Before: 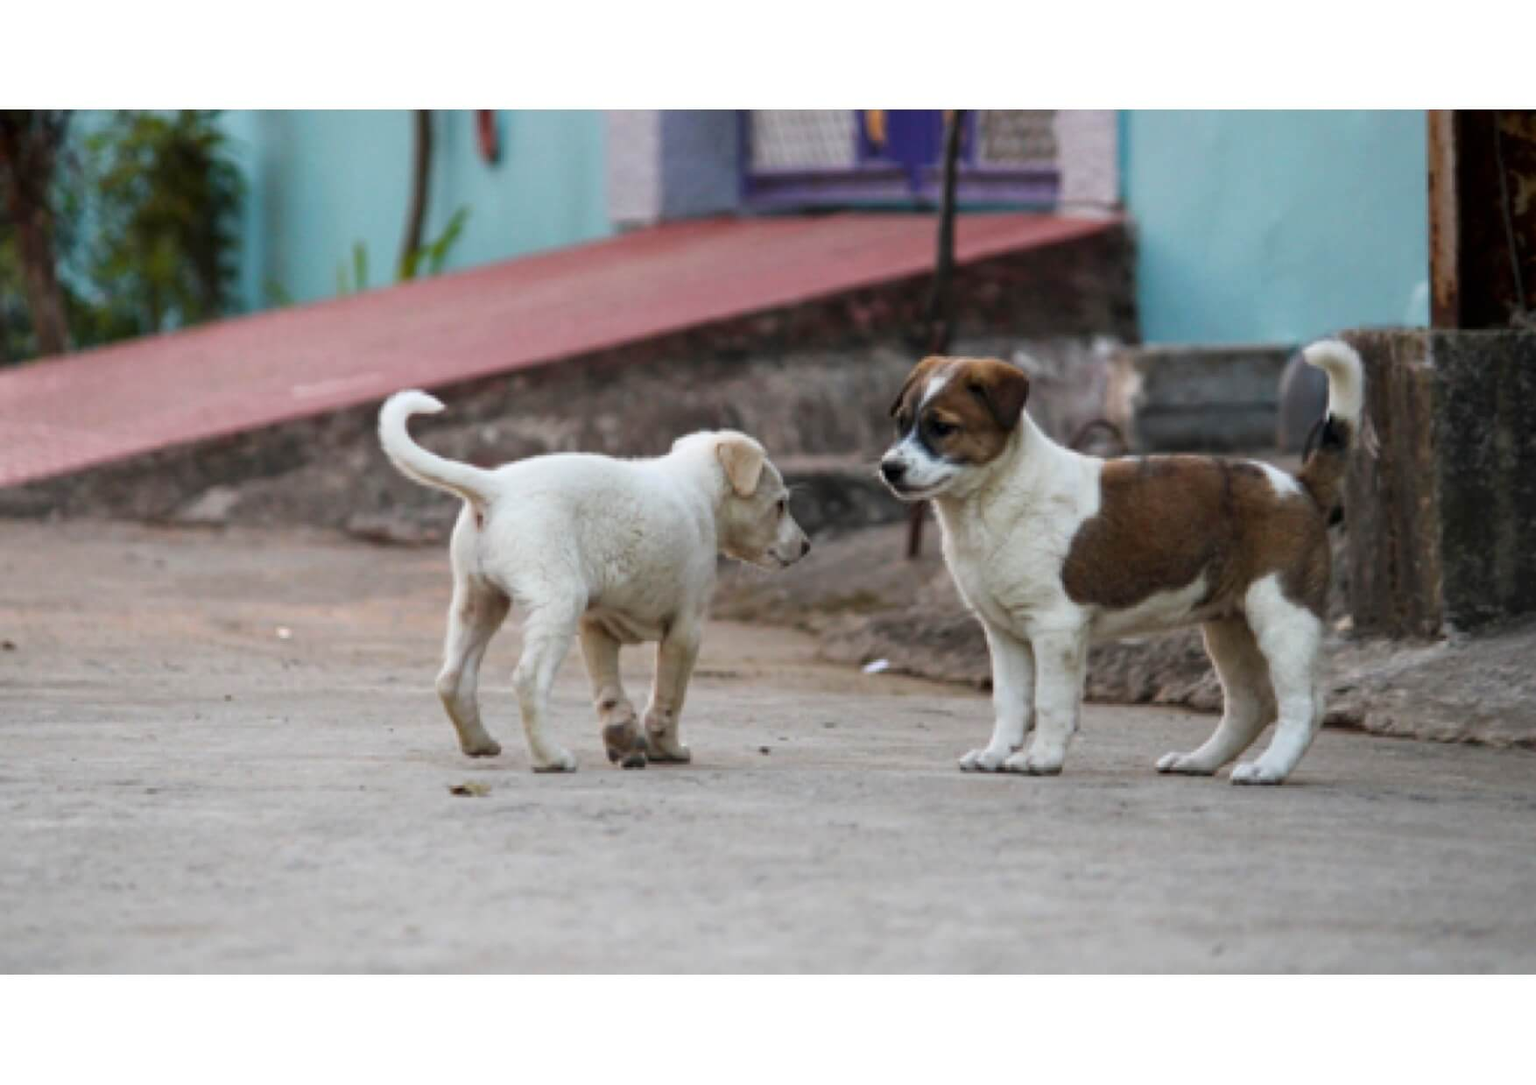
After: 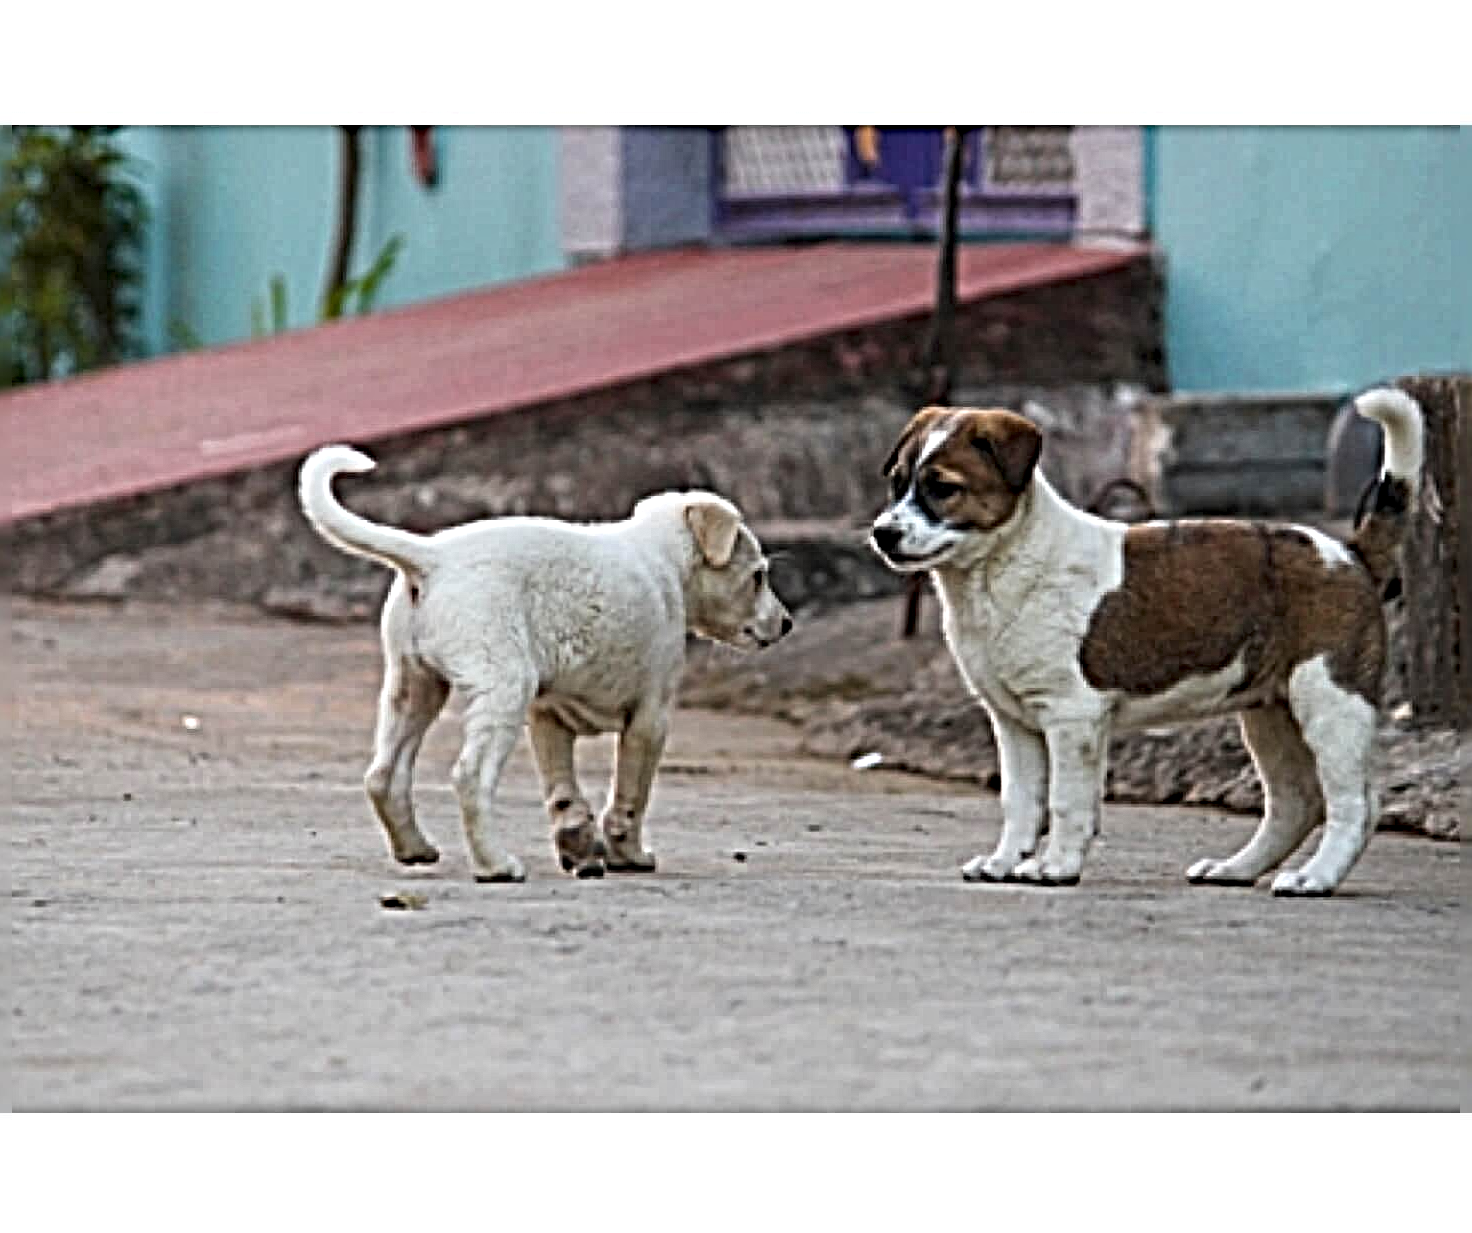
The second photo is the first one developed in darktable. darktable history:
sharpen: radius 6.3, amount 1.8, threshold 0
crop: left 7.598%, right 7.873%
